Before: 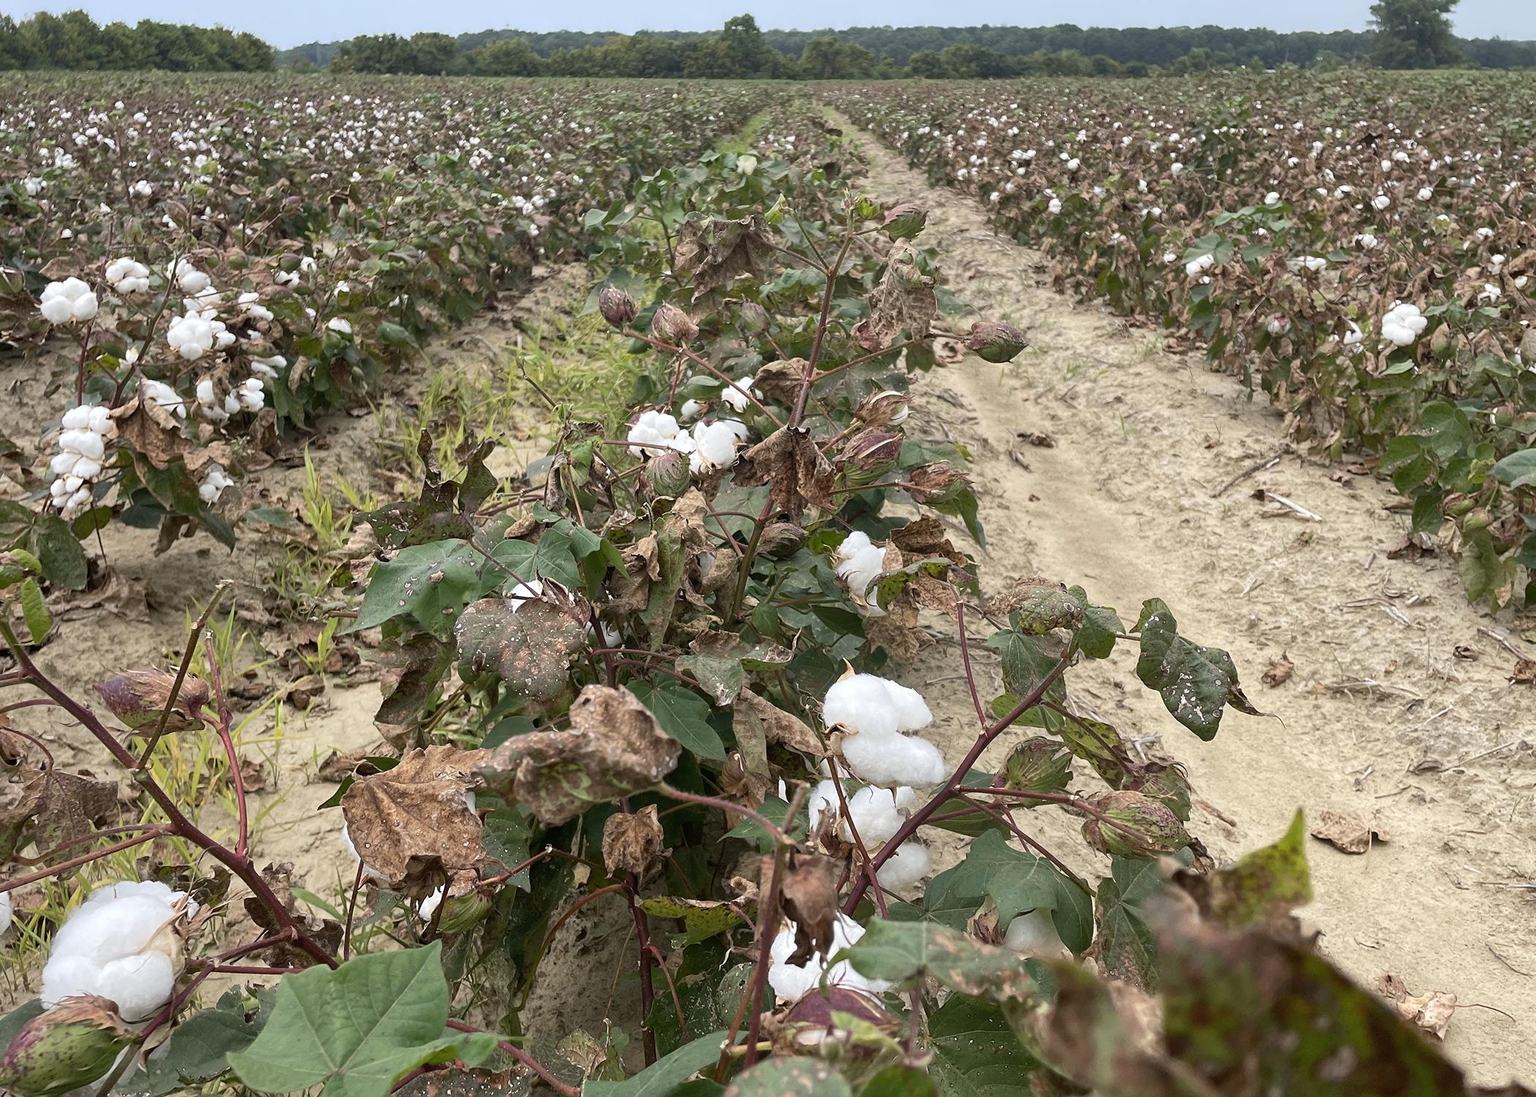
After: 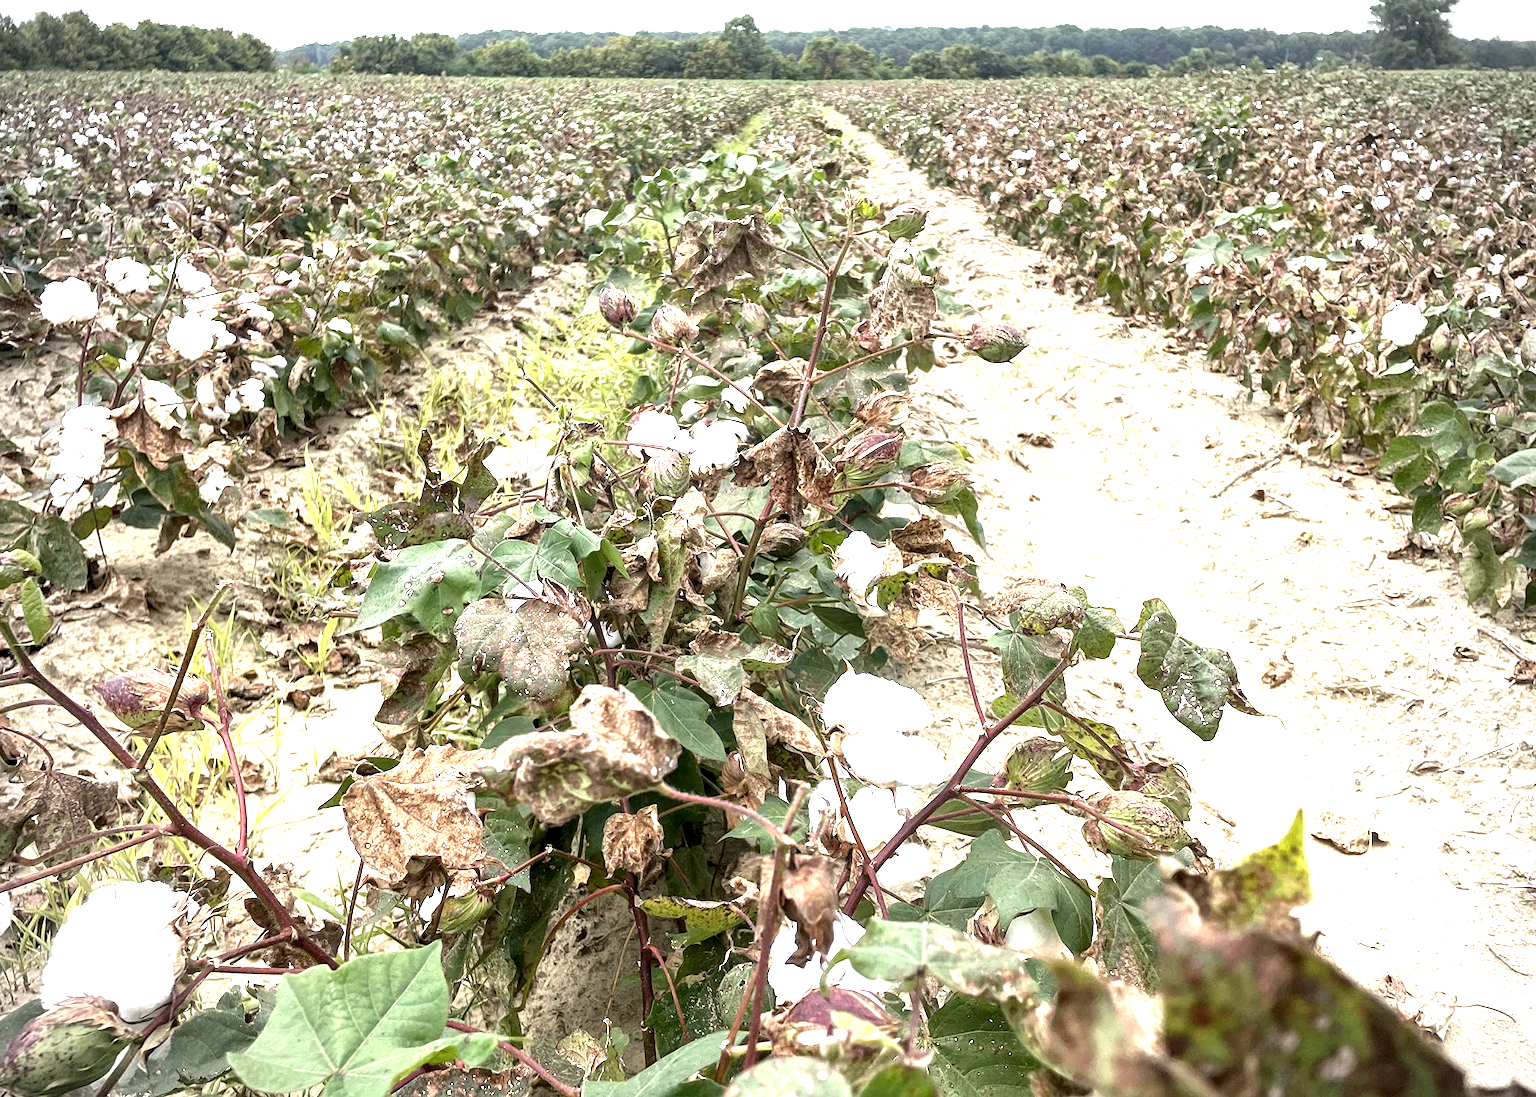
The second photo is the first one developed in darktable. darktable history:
local contrast: detail 135%, midtone range 0.75
vignetting: on, module defaults
exposure: black level correction 0, exposure 1.5 EV, compensate exposure bias true, compensate highlight preservation false
